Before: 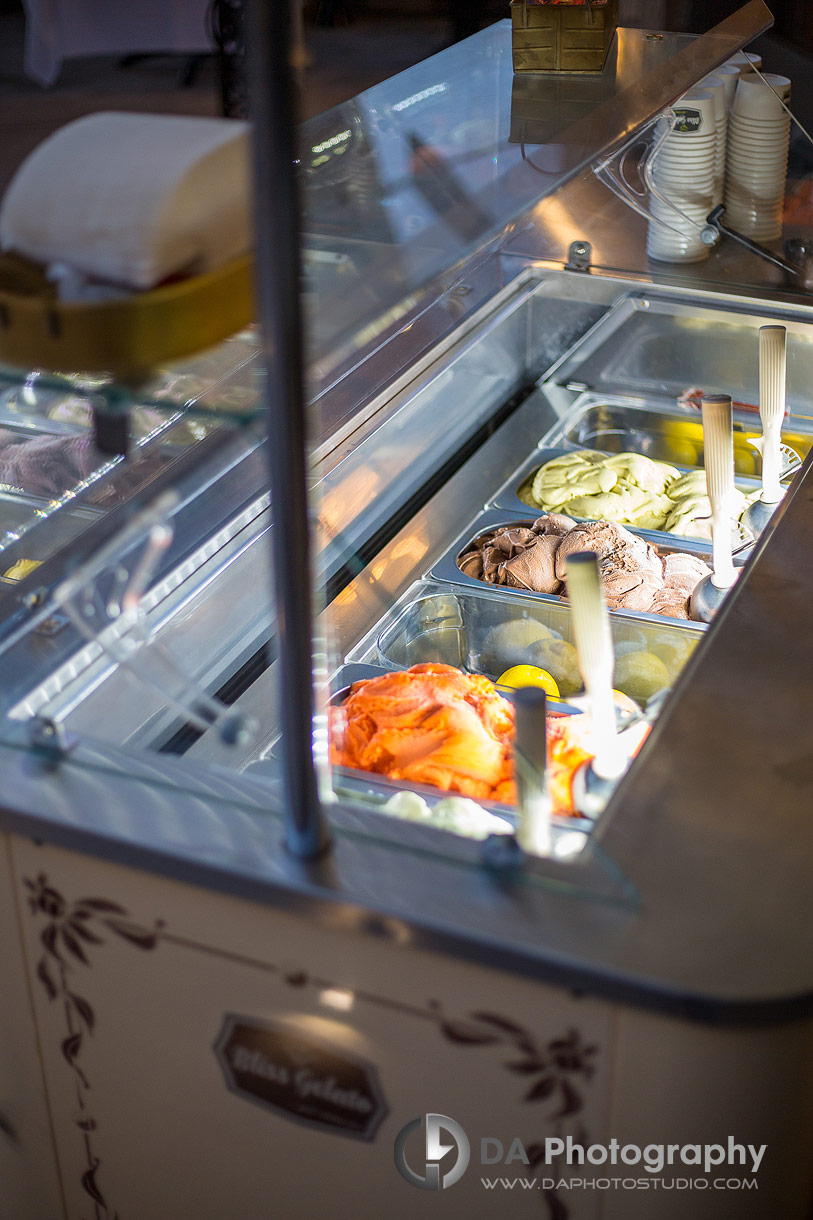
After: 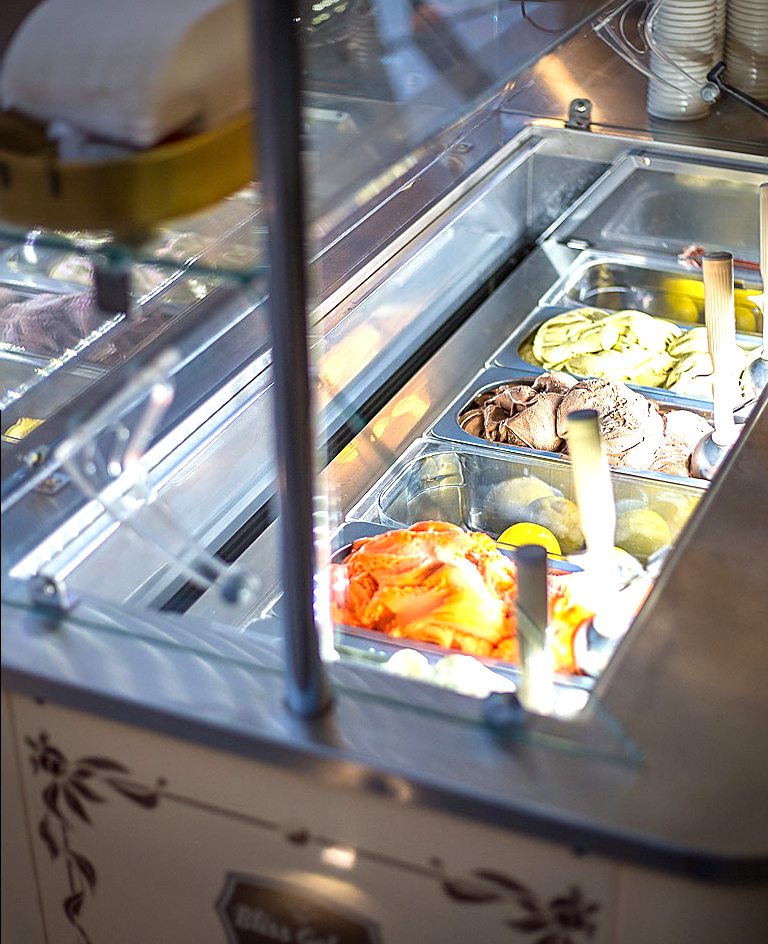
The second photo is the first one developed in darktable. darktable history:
exposure: black level correction 0, exposure 0.698 EV, compensate highlight preservation false
sharpen: on, module defaults
local contrast: mode bilateral grid, contrast 19, coarseness 50, detail 119%, midtone range 0.2
vignetting: fall-off start 90.19%, fall-off radius 38.48%, brightness -0.392, saturation 0.011, width/height ratio 1.216, shape 1.3
crop and rotate: angle 0.104°, top 11.762%, right 5.784%, bottom 10.906%
